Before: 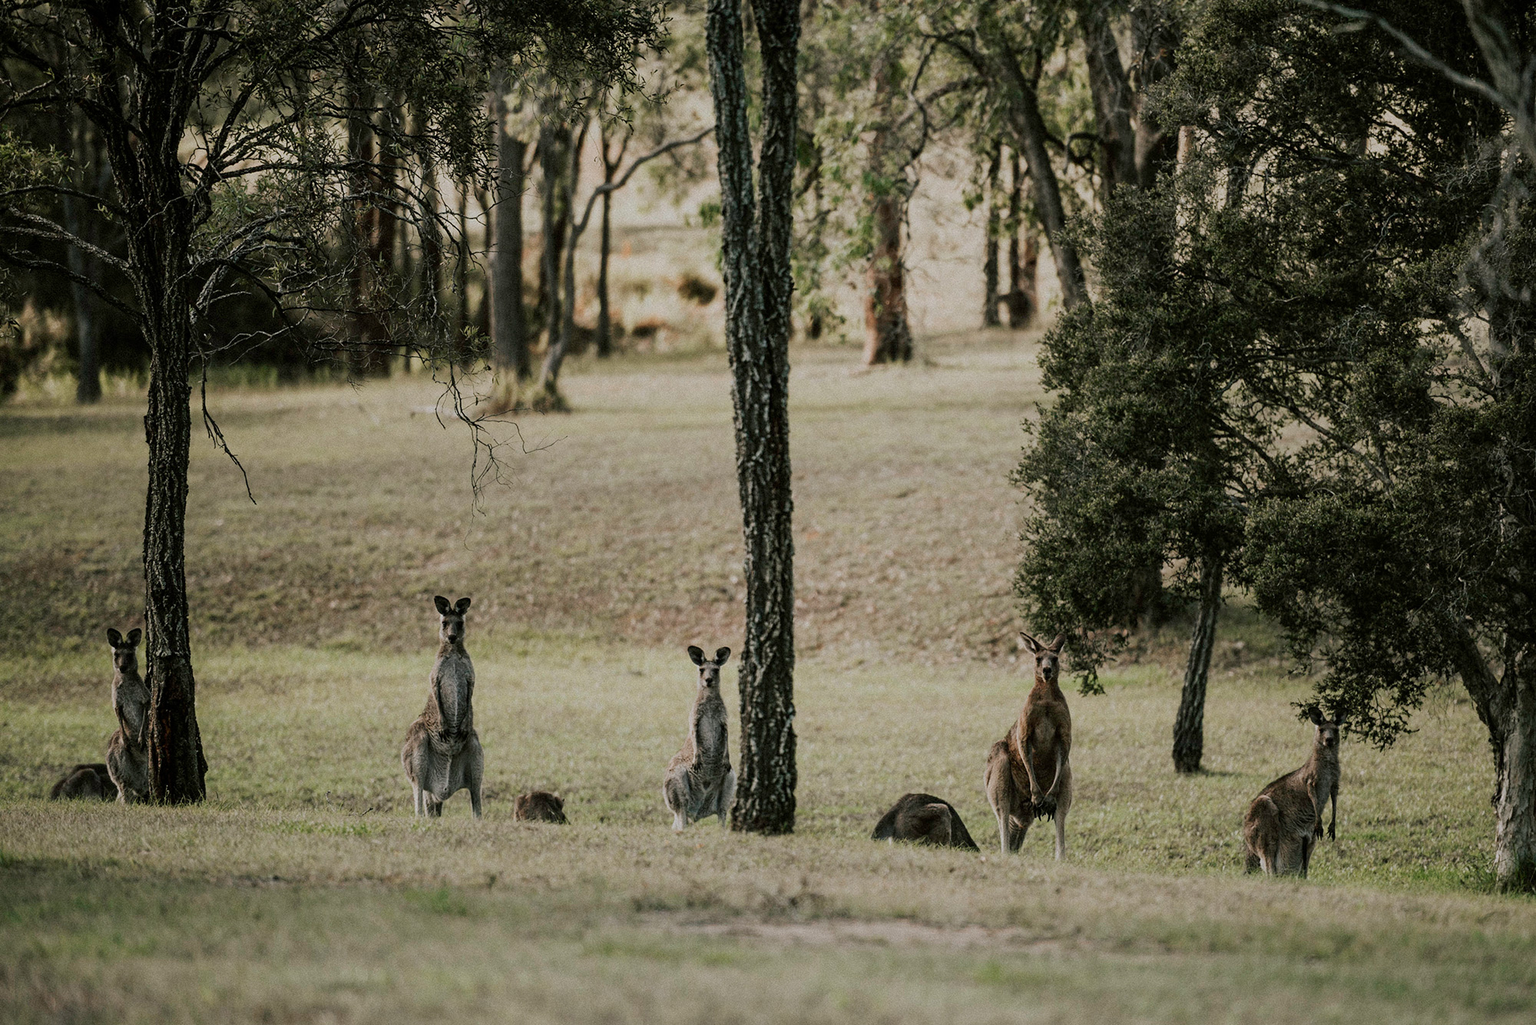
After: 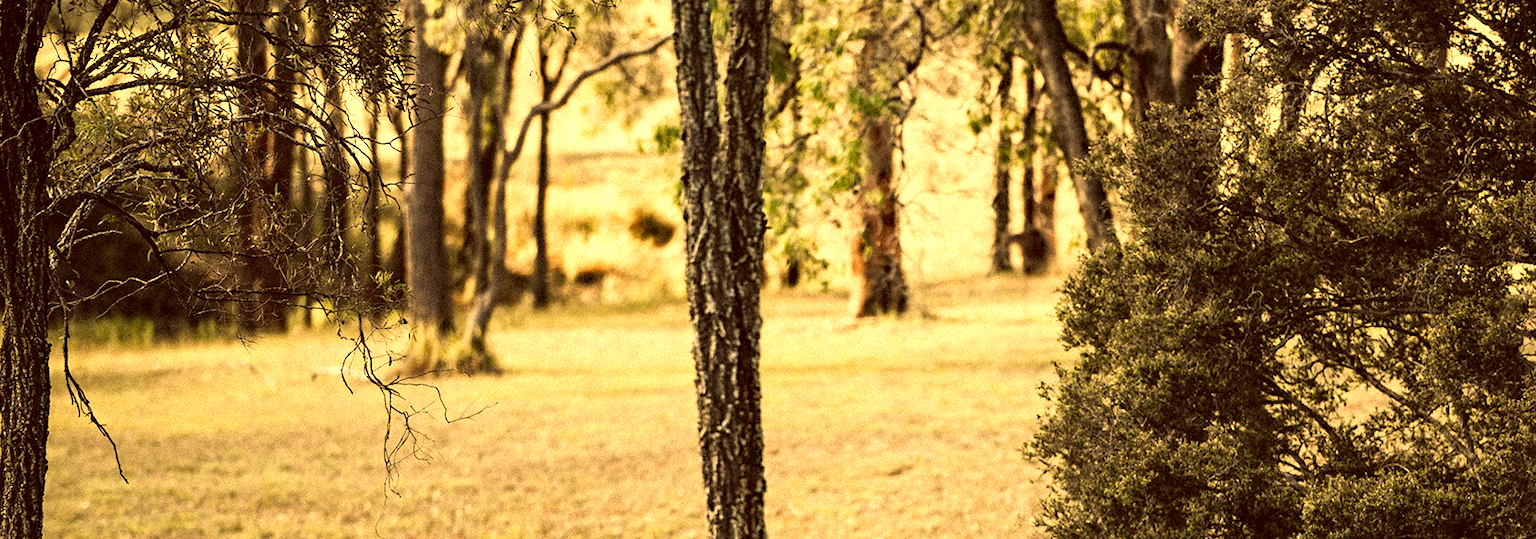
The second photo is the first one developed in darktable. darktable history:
exposure: black level correction 0, exposure 1.283 EV, compensate exposure bias true, compensate highlight preservation false
contrast brightness saturation: contrast 0.071
color correction: highlights a* 9.74, highlights b* 38.33, shadows a* 14.98, shadows b* 3.35
crop and rotate: left 9.658%, top 9.514%, right 6.122%, bottom 46.082%
haze removal: adaptive false
